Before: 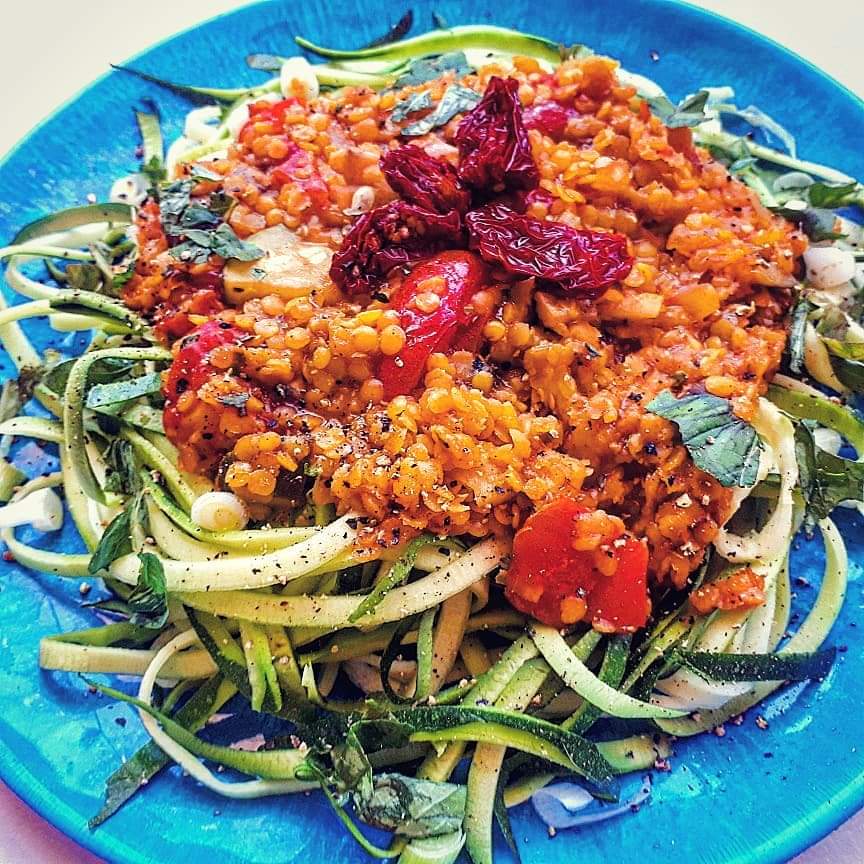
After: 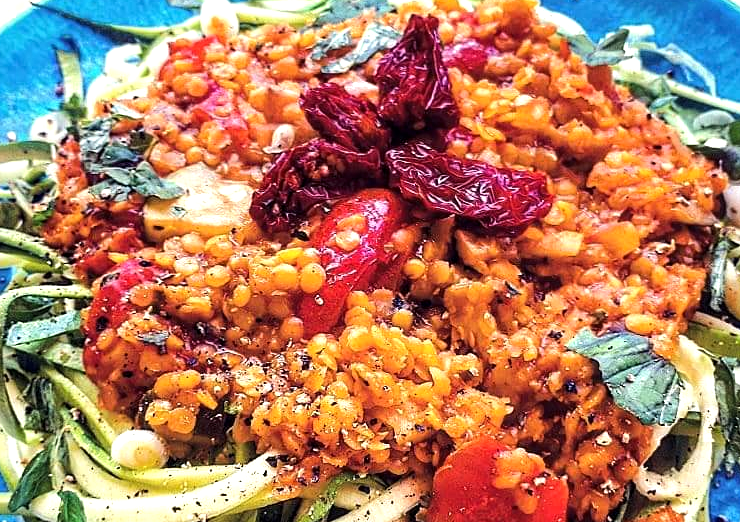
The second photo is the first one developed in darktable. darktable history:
local contrast: highlights 100%, shadows 100%, detail 120%, midtone range 0.2
tone equalizer: -8 EV -0.417 EV, -7 EV -0.389 EV, -6 EV -0.333 EV, -5 EV -0.222 EV, -3 EV 0.222 EV, -2 EV 0.333 EV, -1 EV 0.389 EV, +0 EV 0.417 EV, edges refinement/feathering 500, mask exposure compensation -1.57 EV, preserve details no
crop and rotate: left 9.345%, top 7.22%, right 4.982%, bottom 32.331%
